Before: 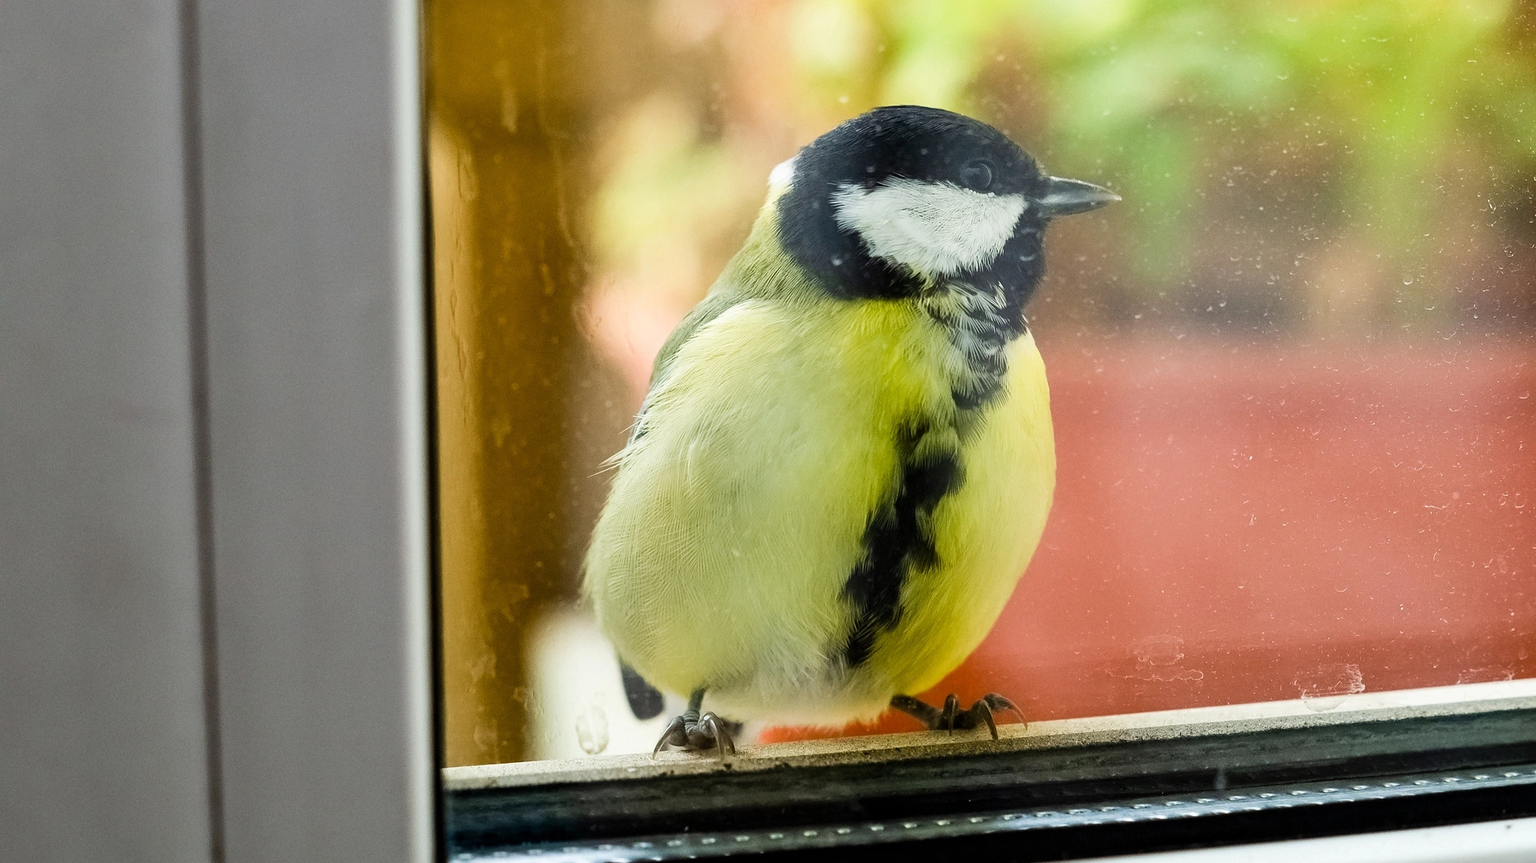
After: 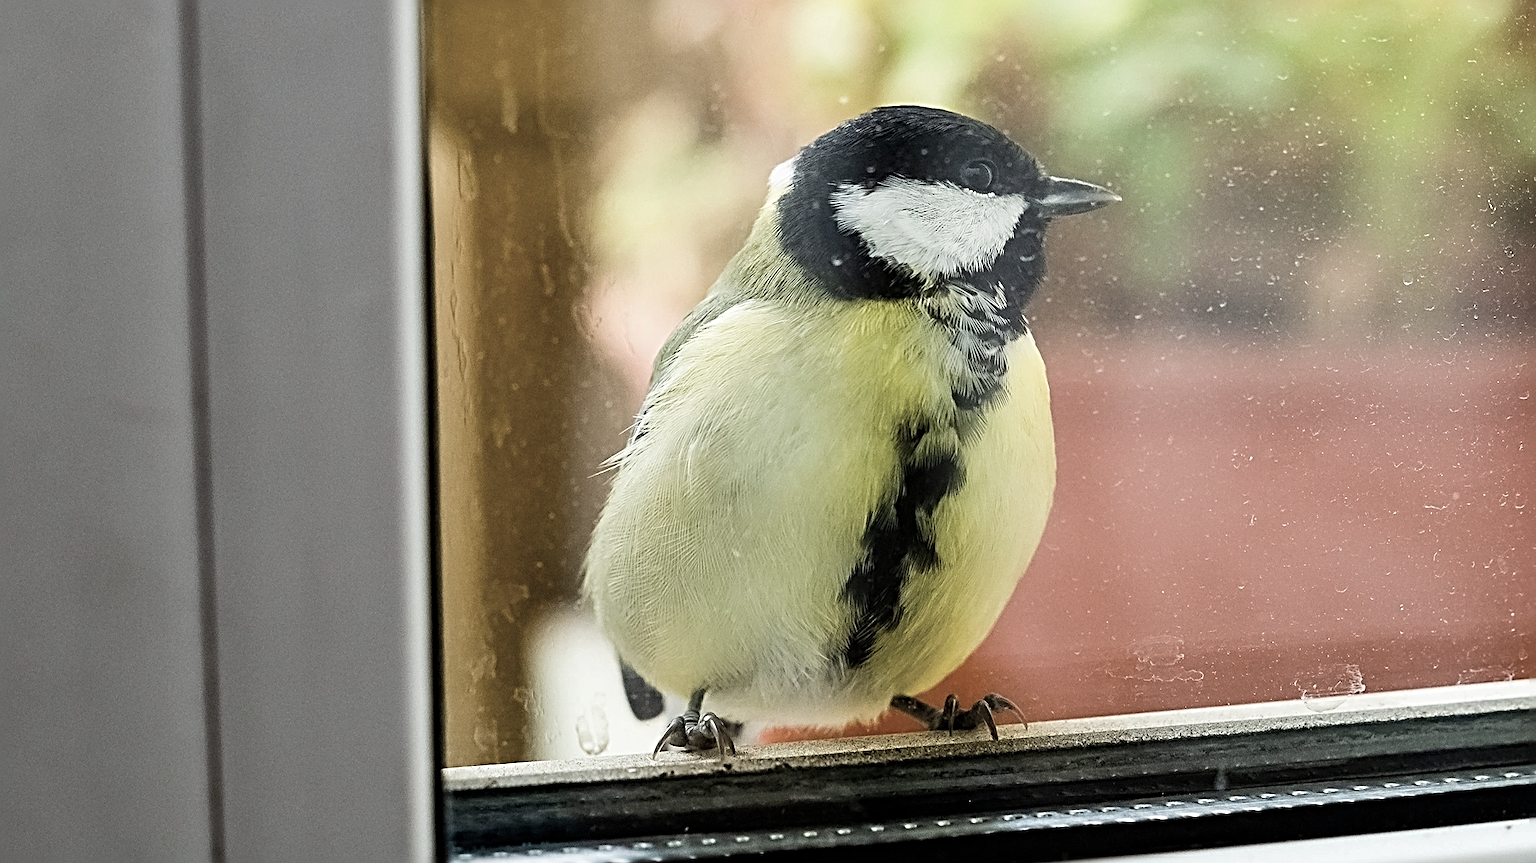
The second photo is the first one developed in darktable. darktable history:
sharpen: radius 3.69, amount 0.928
color correction: saturation 0.57
base curve: curves: ch0 [(0, 0) (0.297, 0.298) (1, 1)], preserve colors none
